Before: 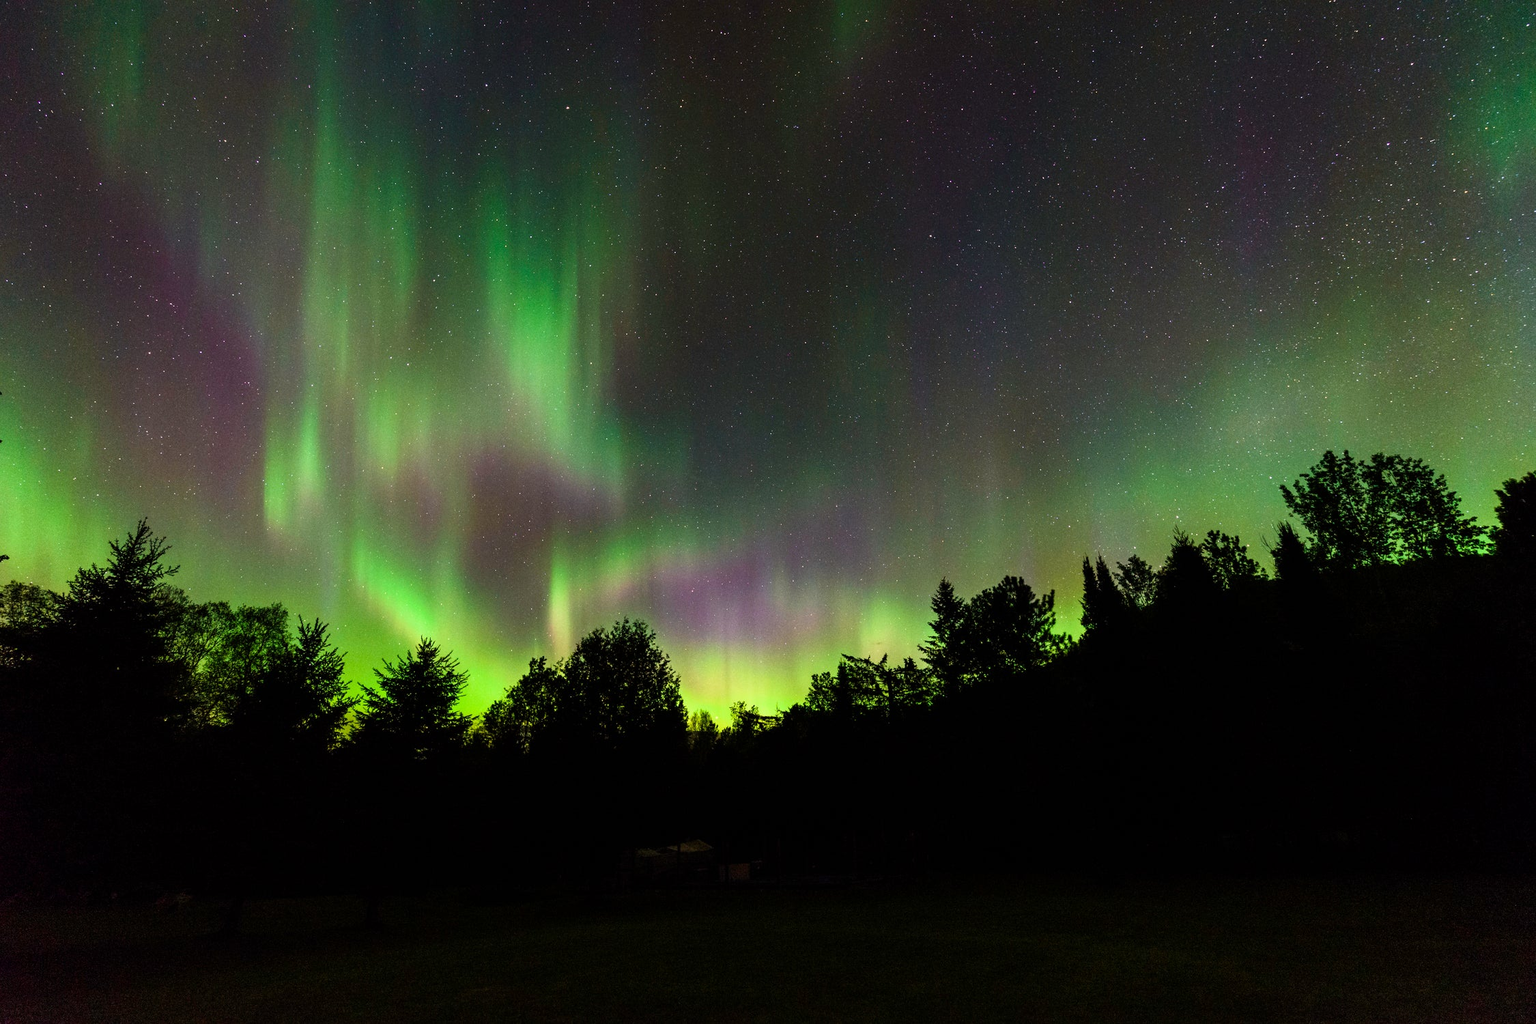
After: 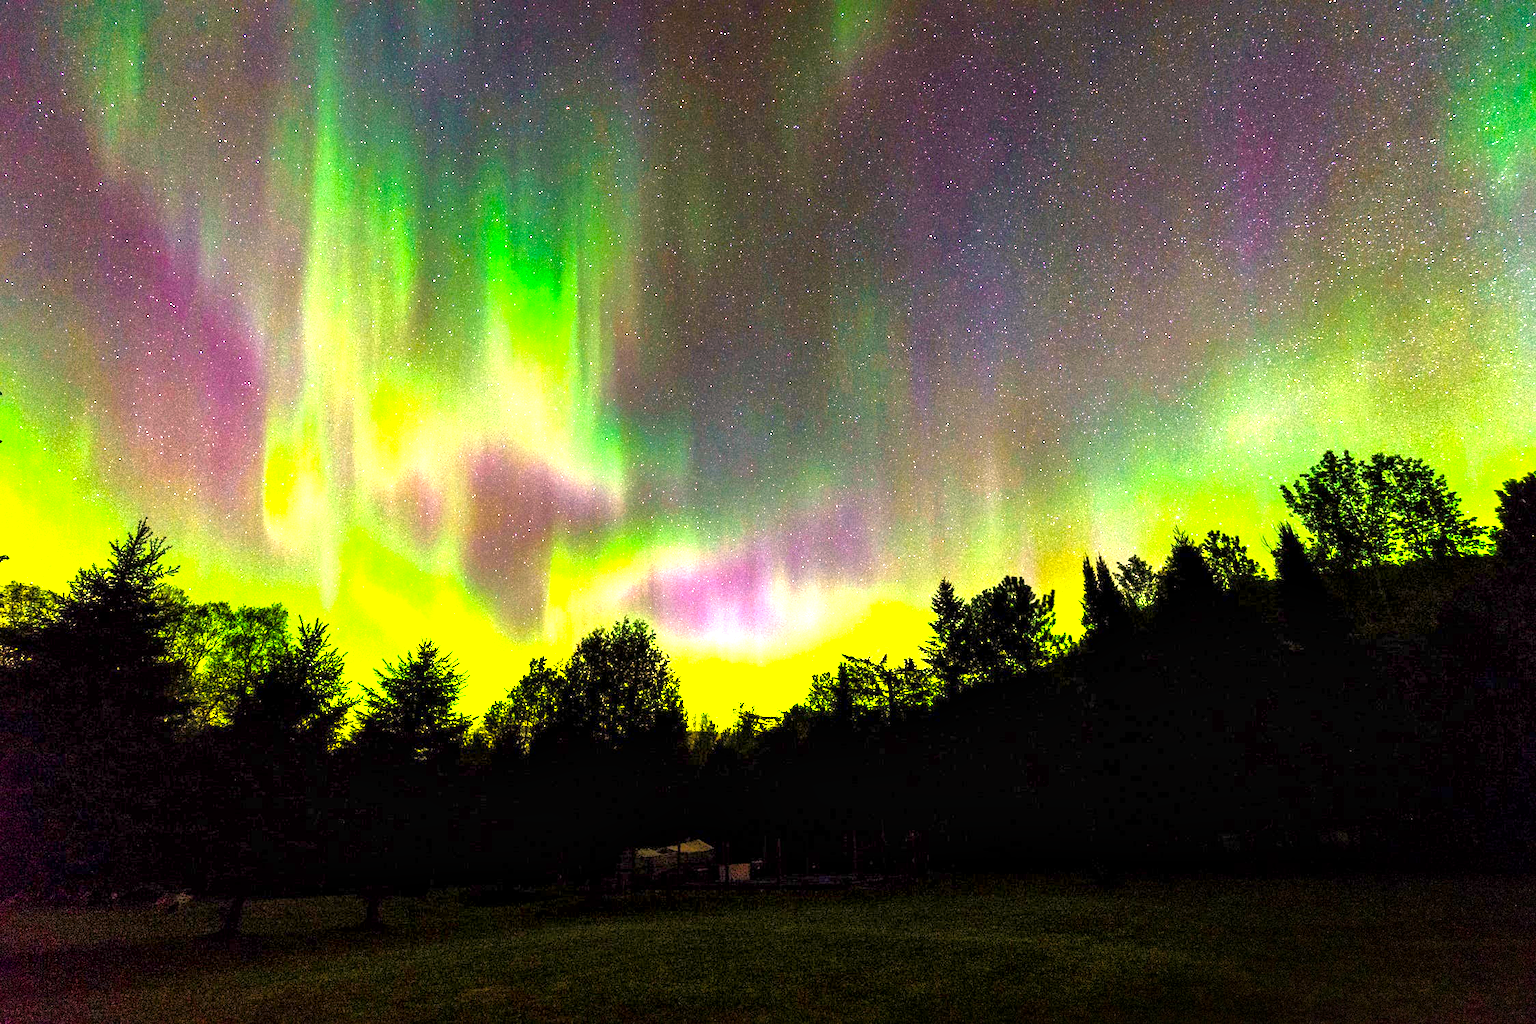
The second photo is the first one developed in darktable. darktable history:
tone equalizer: -8 EV -1.84 EV, -7 EV -1.16 EV, -6 EV -1.62 EV, smoothing diameter 25%, edges refinement/feathering 10, preserve details guided filter
color balance rgb: linear chroma grading › global chroma 15%, perceptual saturation grading › global saturation 30%
exposure: exposure 2.25 EV, compensate highlight preservation false
color correction: highlights a* 14.52, highlights b* 4.84
local contrast: mode bilateral grid, contrast 20, coarseness 50, detail 171%, midtone range 0.2
